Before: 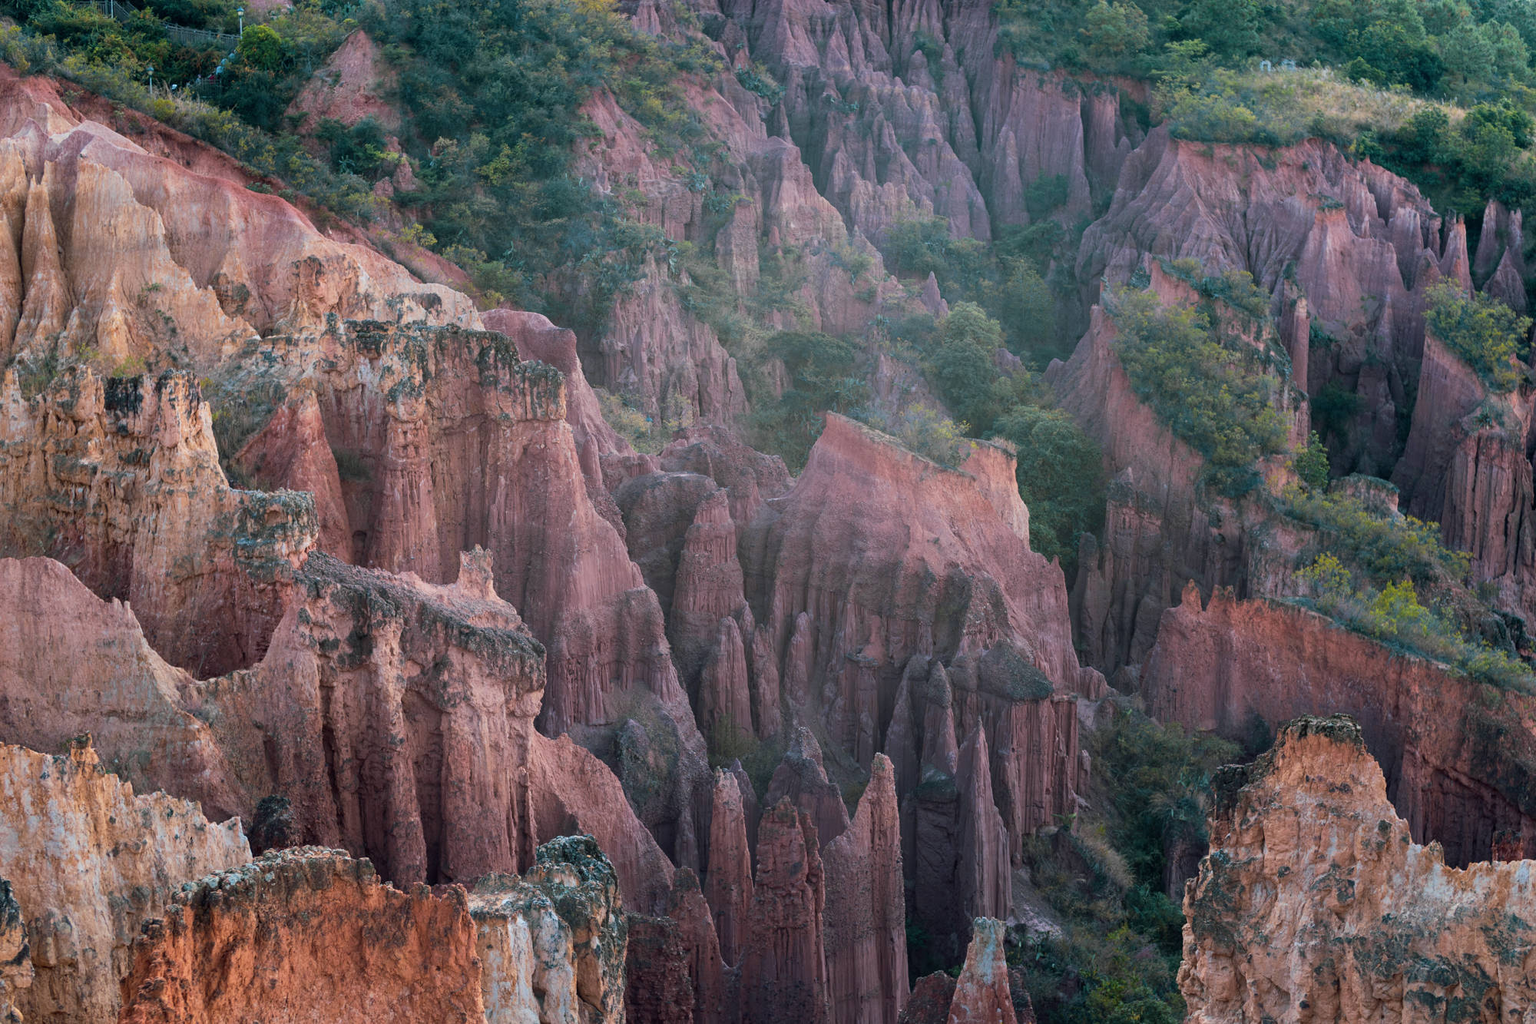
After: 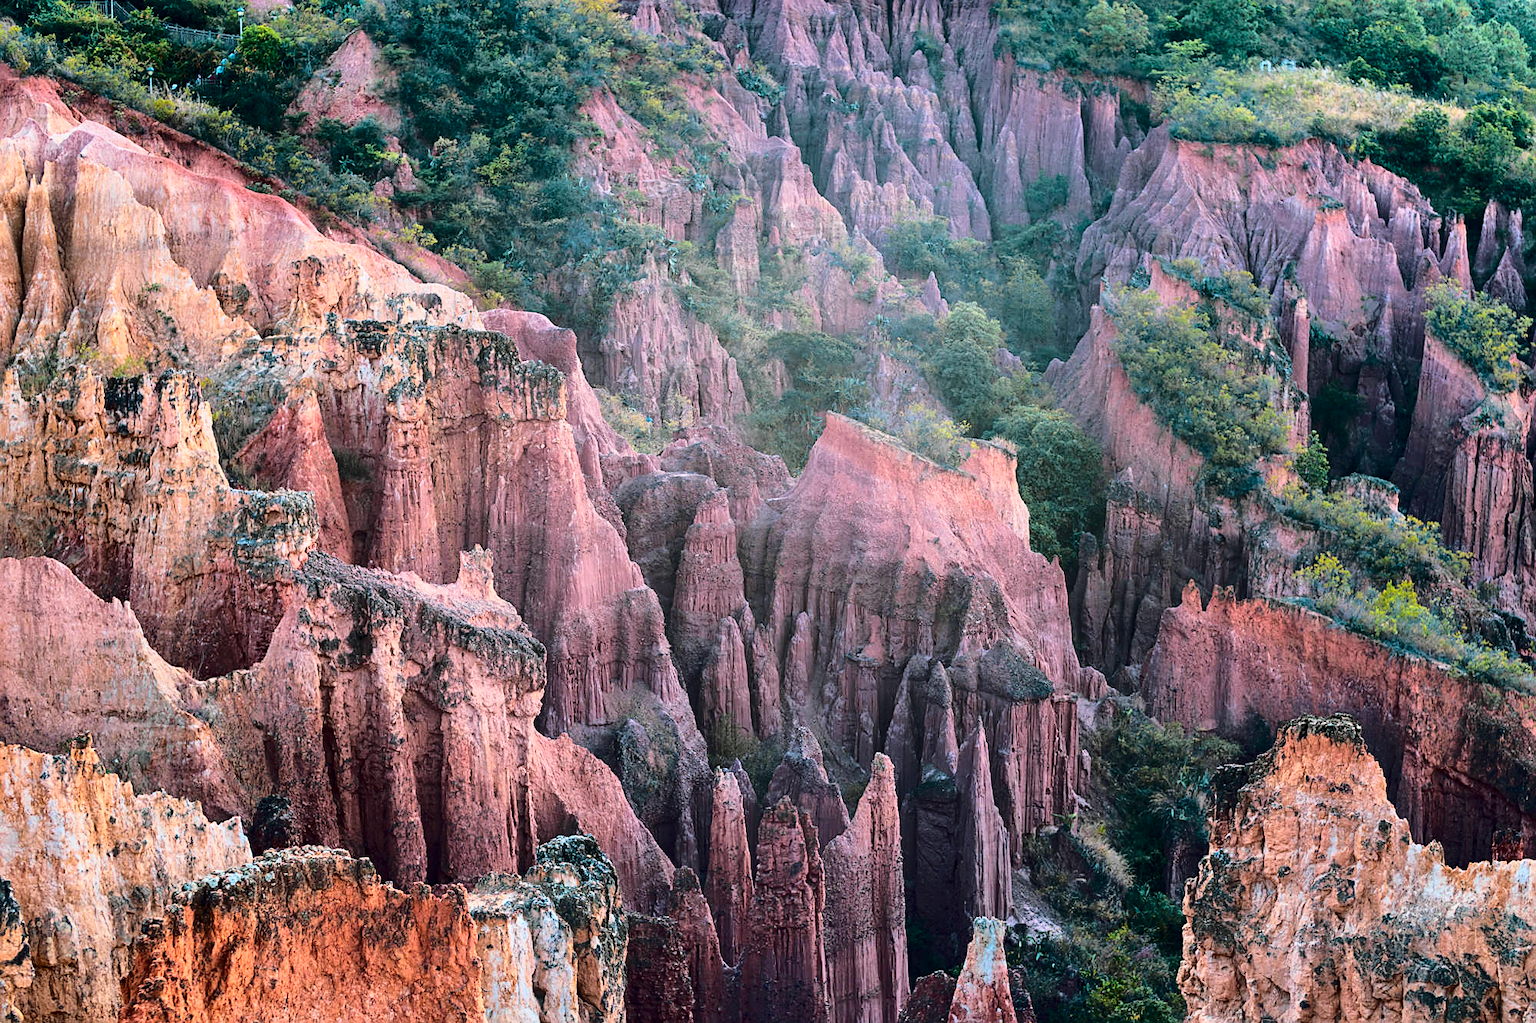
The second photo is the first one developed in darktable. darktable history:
shadows and highlights: highlights color adjustment 0.211%, soften with gaussian
base curve: curves: ch0 [(0, 0) (0.032, 0.037) (0.105, 0.228) (0.435, 0.76) (0.856, 0.983) (1, 1)]
contrast brightness saturation: contrast 0.125, brightness -0.115, saturation 0.195
sharpen: radius 1.964
